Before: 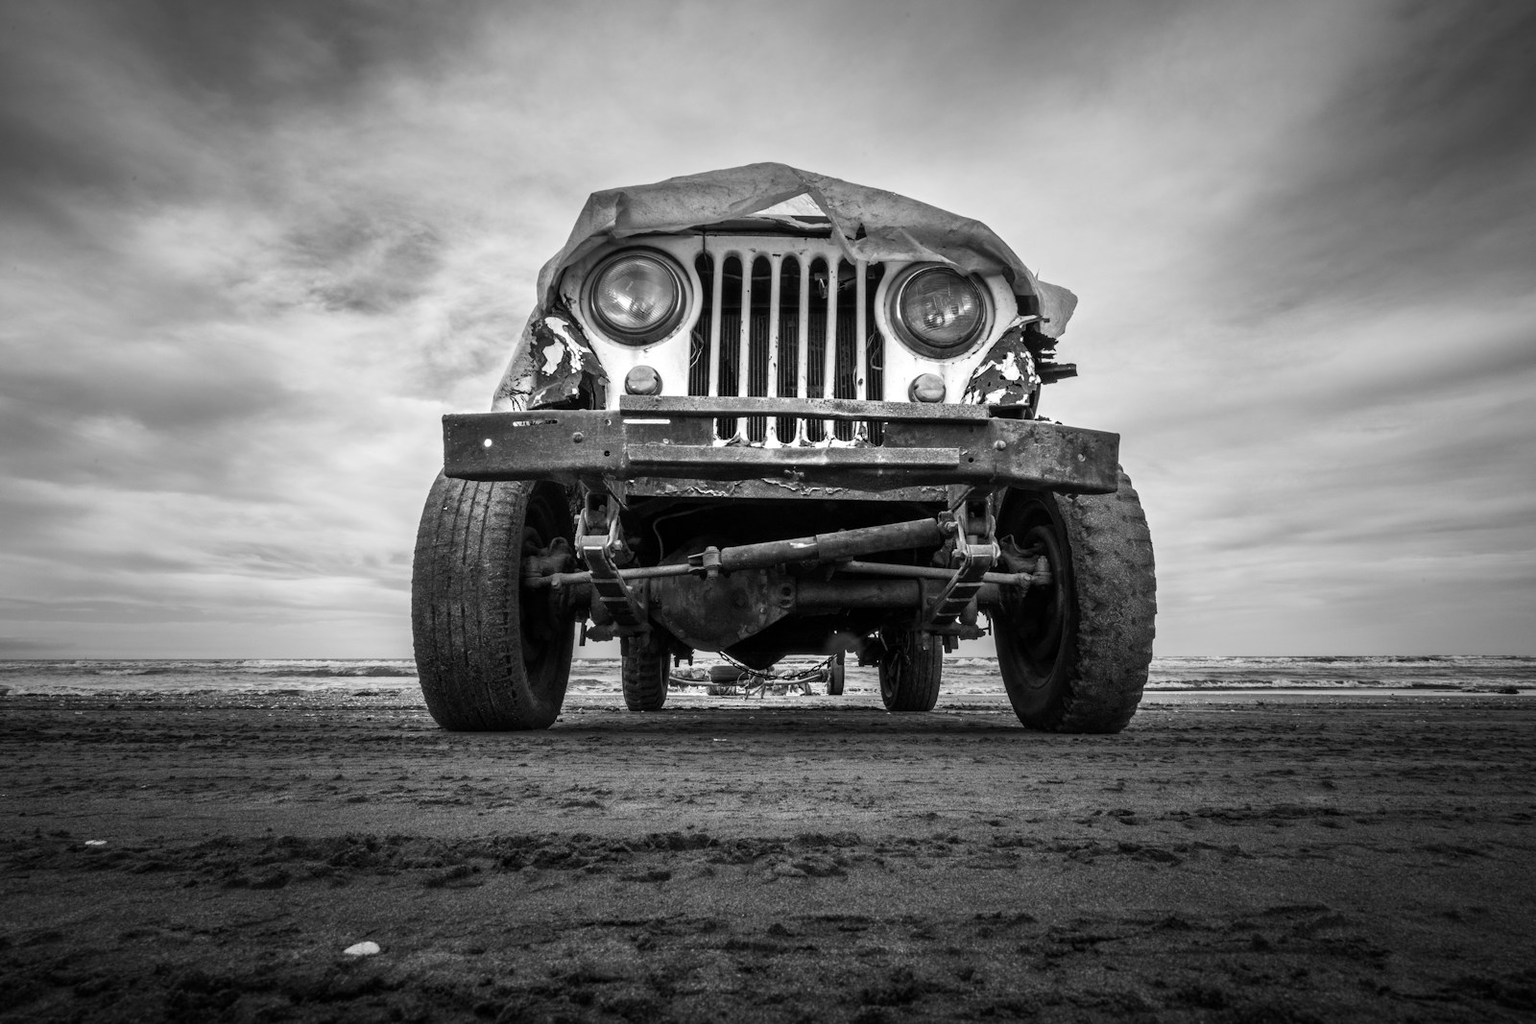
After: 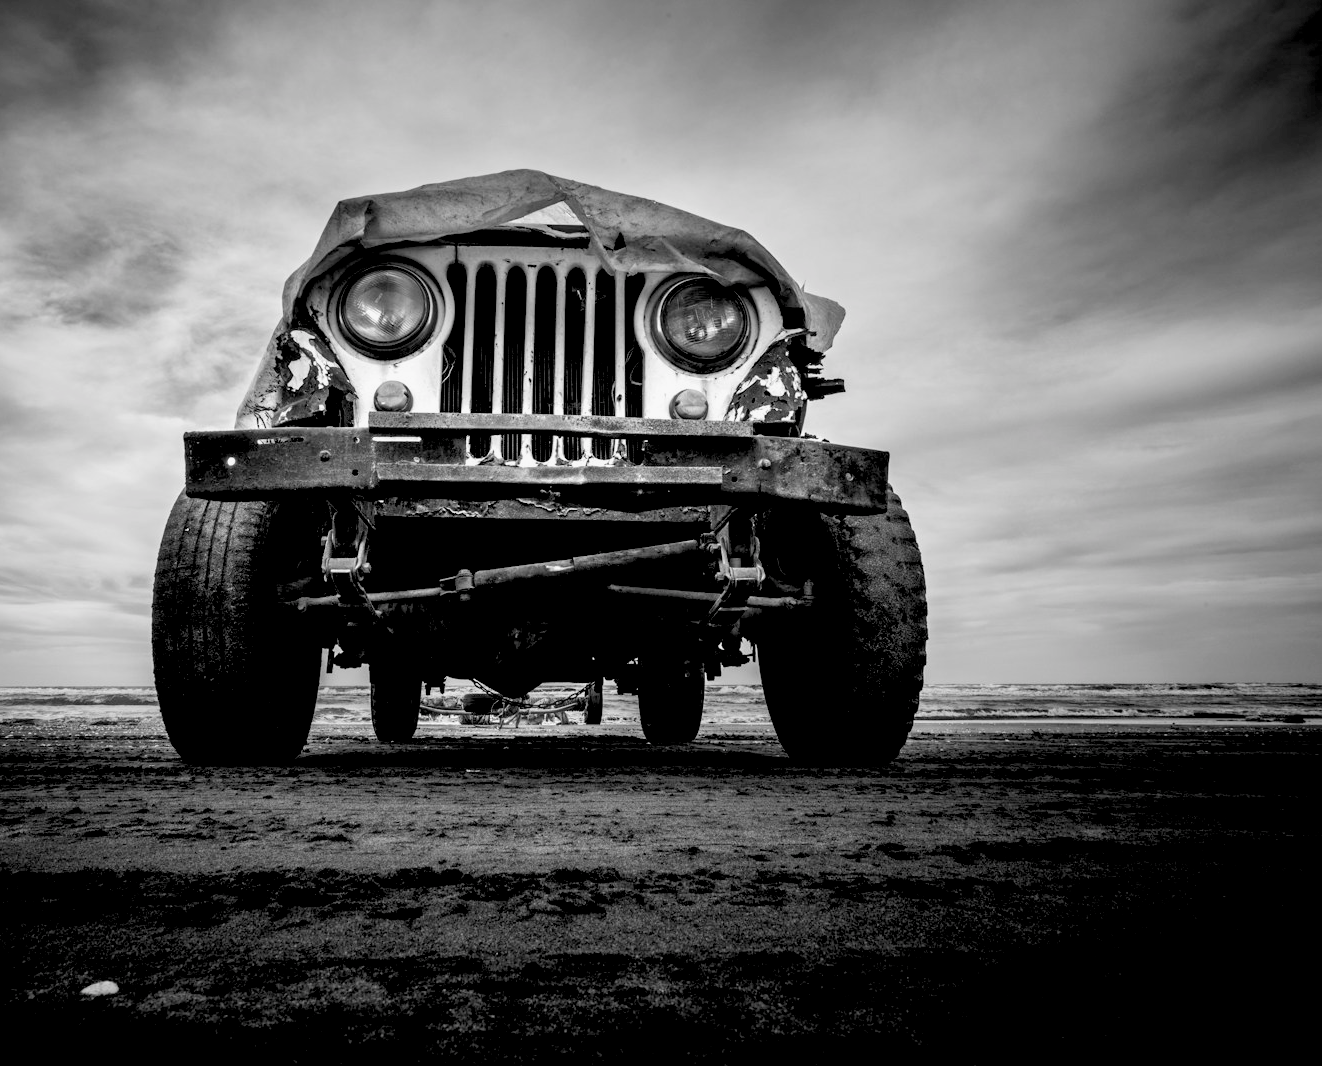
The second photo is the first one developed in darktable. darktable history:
crop: left 17.33%, bottom 0.033%
exposure: black level correction 0.055, exposure -0.031 EV, compensate highlight preservation false
haze removal: strength -0.101, compatibility mode true, adaptive false
